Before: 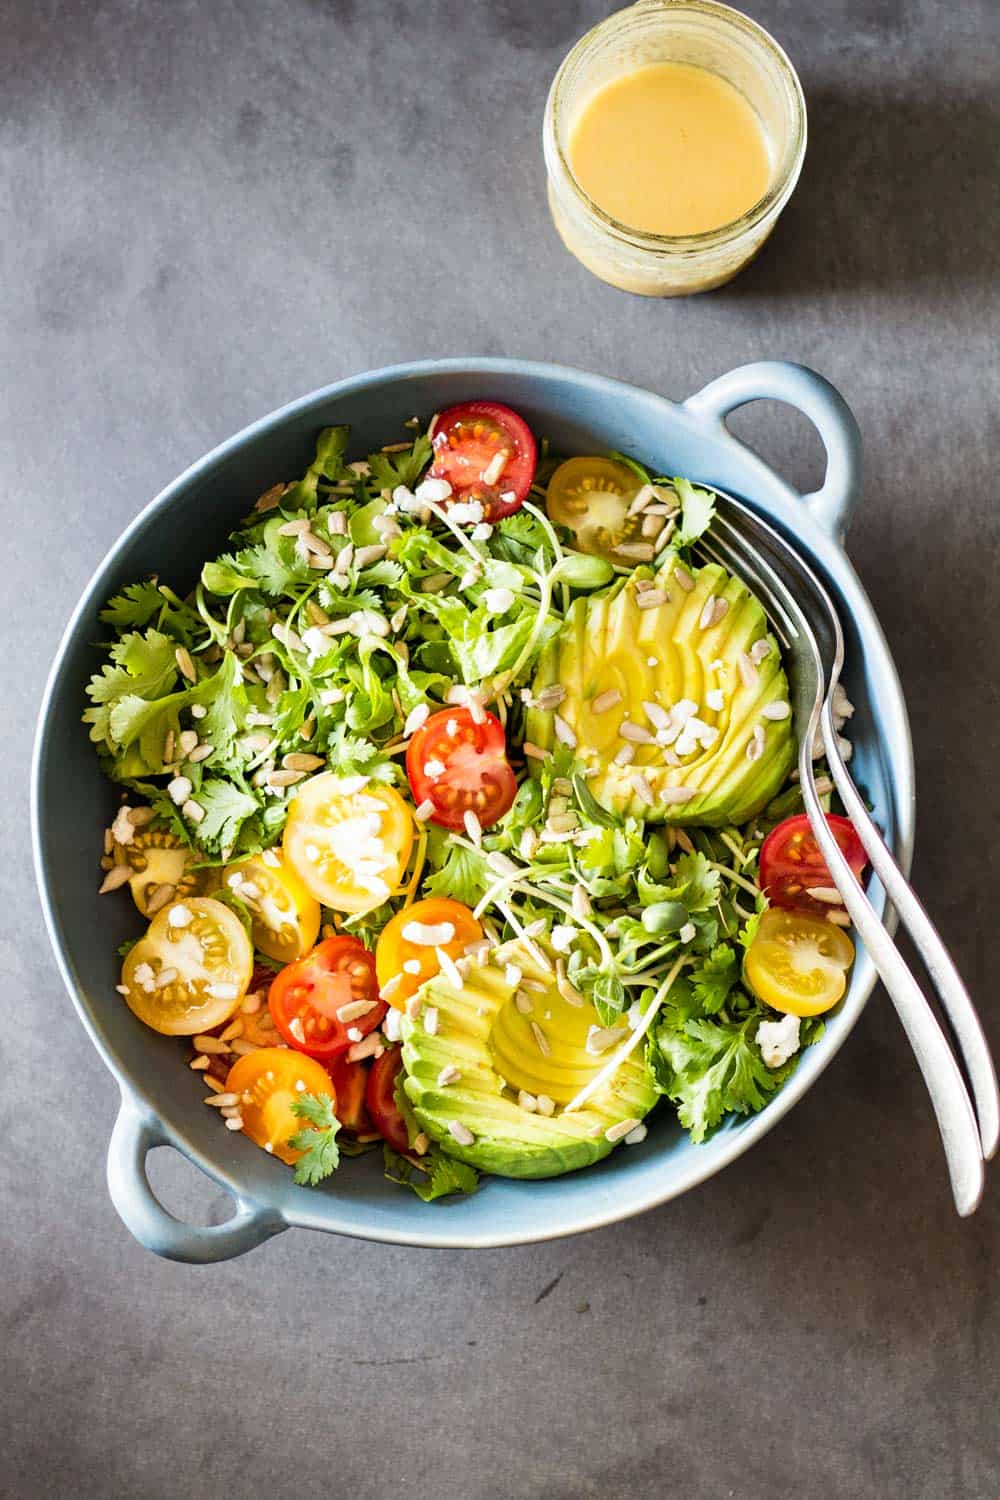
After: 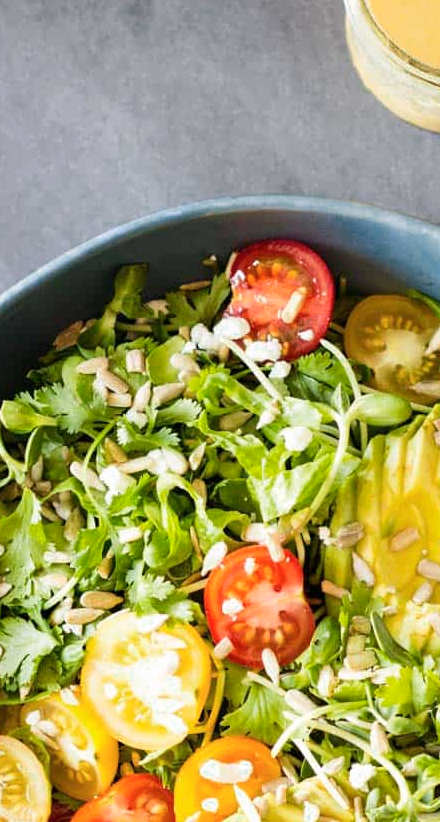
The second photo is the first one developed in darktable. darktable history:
crop: left 20.248%, top 10.86%, right 35.675%, bottom 34.321%
color zones: curves: ch0 [(0.25, 0.5) (0.636, 0.25) (0.75, 0.5)]
